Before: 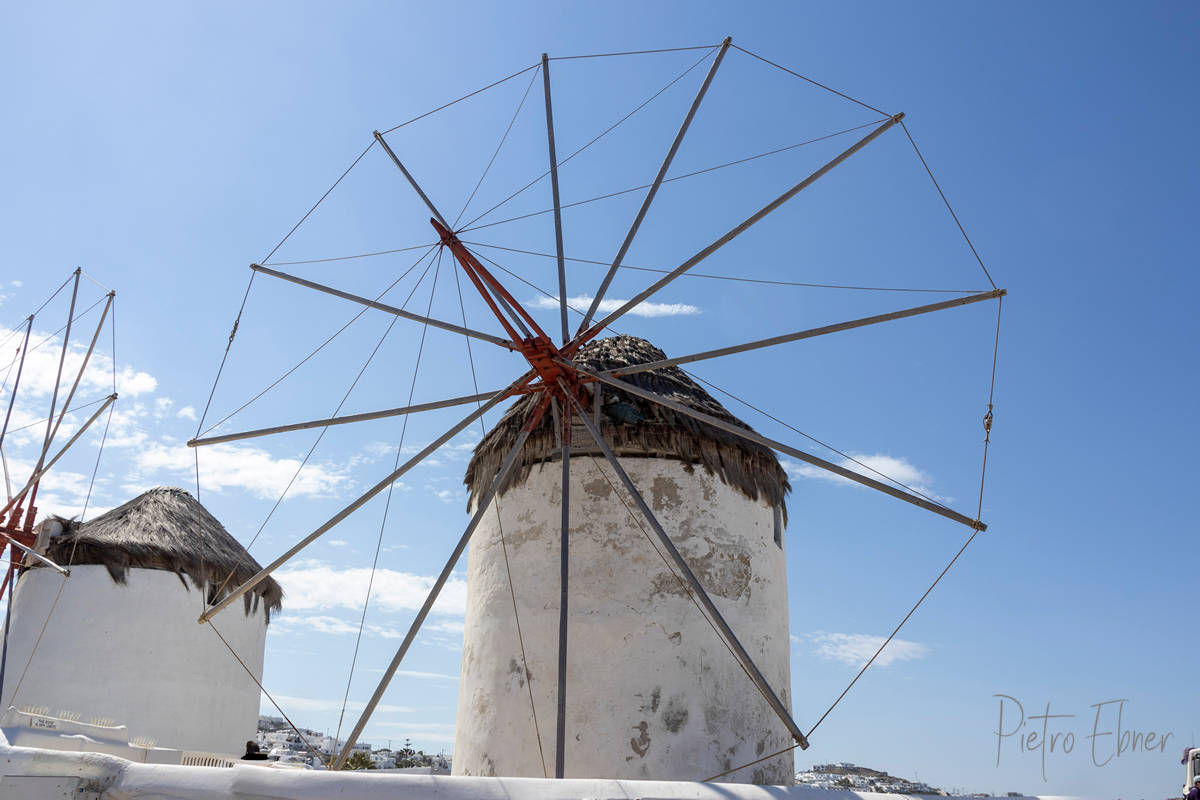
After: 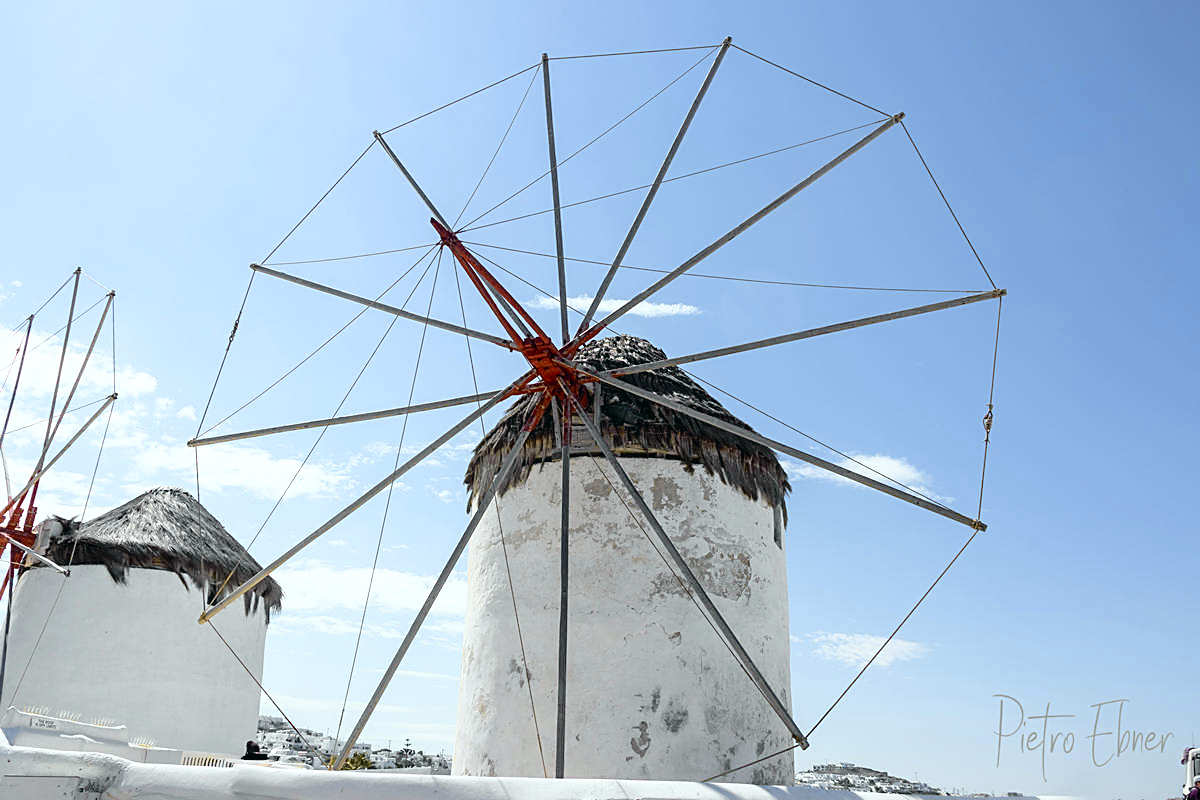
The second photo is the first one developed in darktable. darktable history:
sharpen: on, module defaults
levels: levels [0, 0.48, 0.961]
tone curve: curves: ch0 [(0, 0.015) (0.084, 0.074) (0.162, 0.165) (0.304, 0.382) (0.466, 0.576) (0.654, 0.741) (0.848, 0.906) (0.984, 0.963)]; ch1 [(0, 0) (0.34, 0.235) (0.46, 0.46) (0.515, 0.502) (0.553, 0.567) (0.764, 0.815) (1, 1)]; ch2 [(0, 0) (0.44, 0.458) (0.479, 0.492) (0.524, 0.507) (0.547, 0.579) (0.673, 0.712) (1, 1)], color space Lab, independent channels, preserve colors none
